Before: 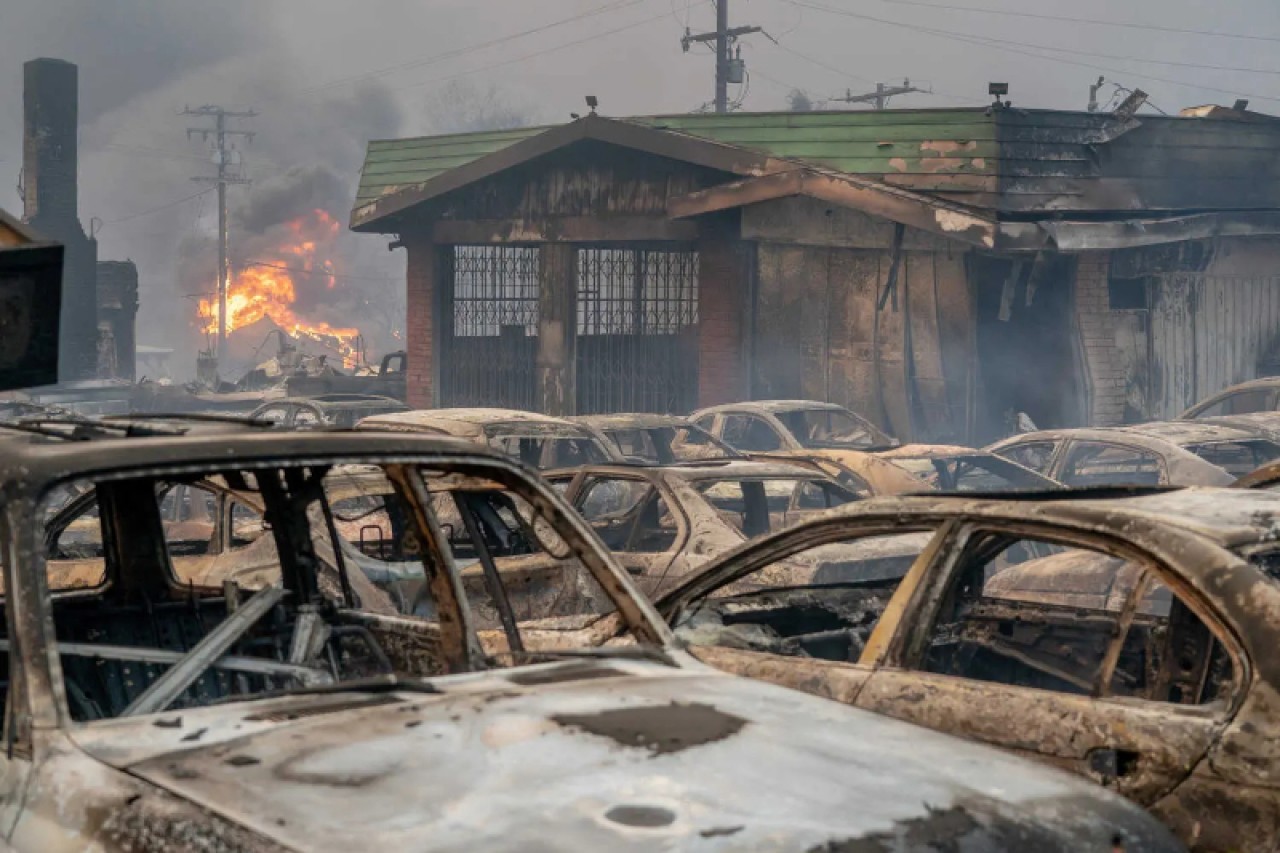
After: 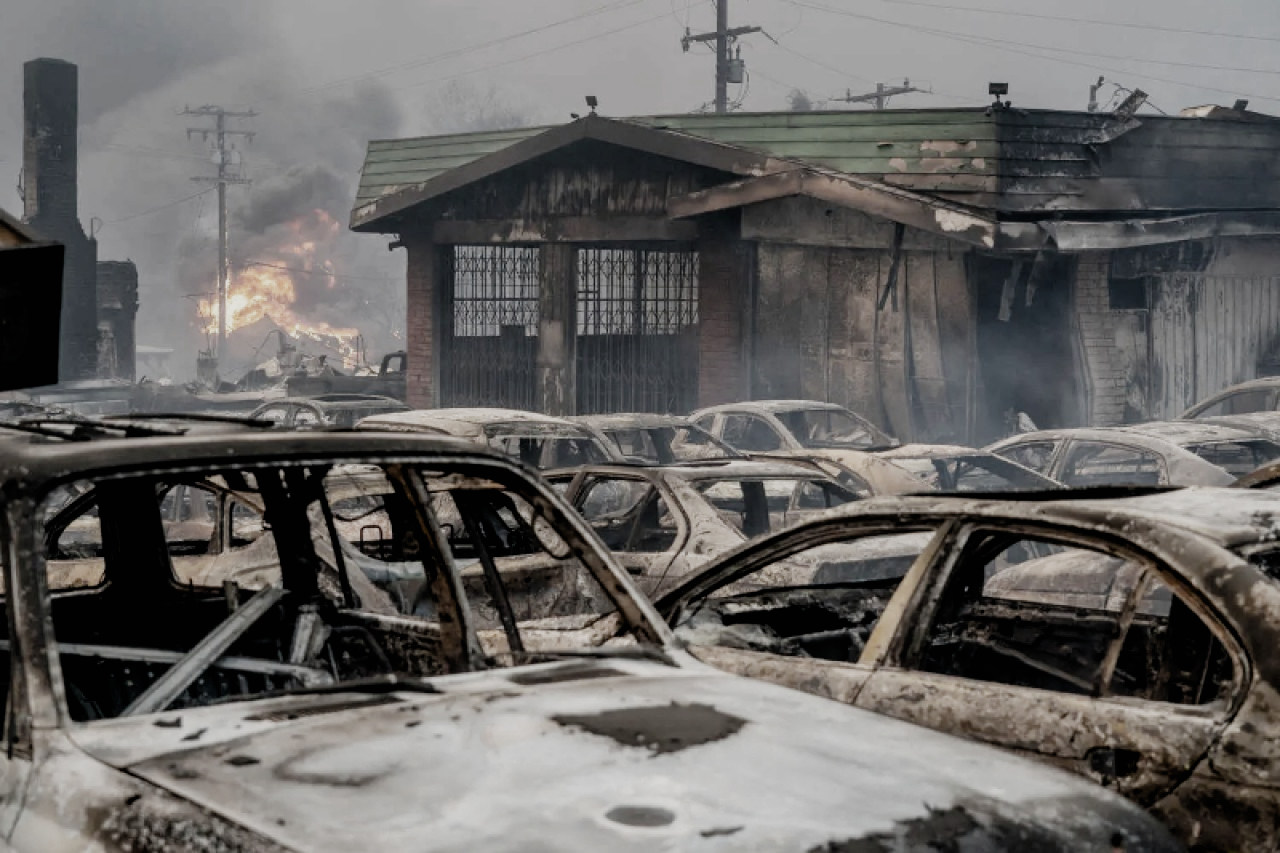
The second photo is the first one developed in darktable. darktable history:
filmic rgb: black relative exposure -5.09 EV, white relative exposure 3.99 EV, hardness 2.9, contrast 1.3, highlights saturation mix -29.49%, preserve chrominance no, color science v5 (2021), iterations of high-quality reconstruction 0
